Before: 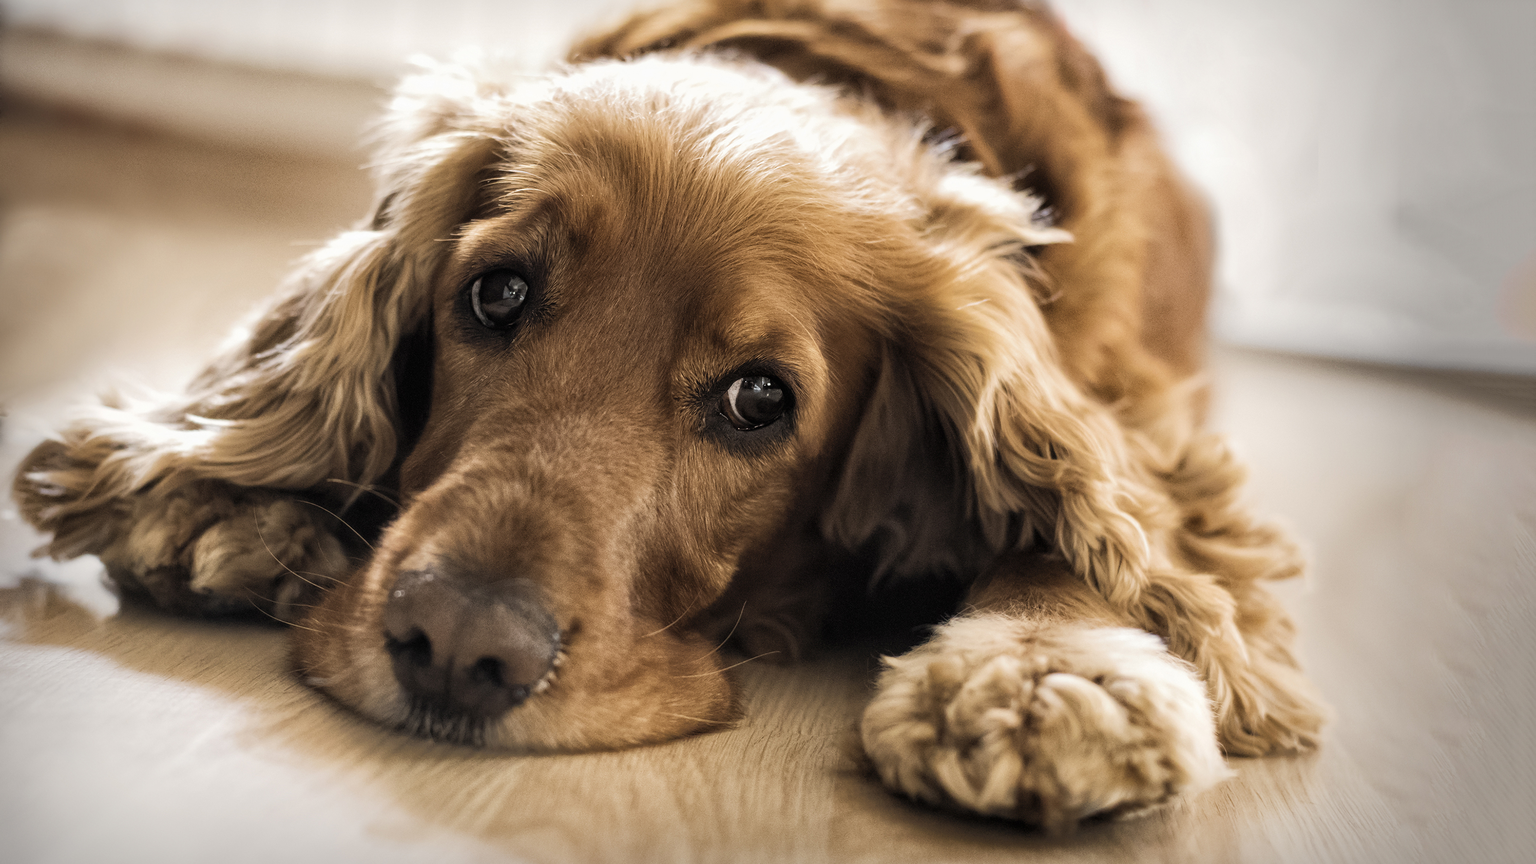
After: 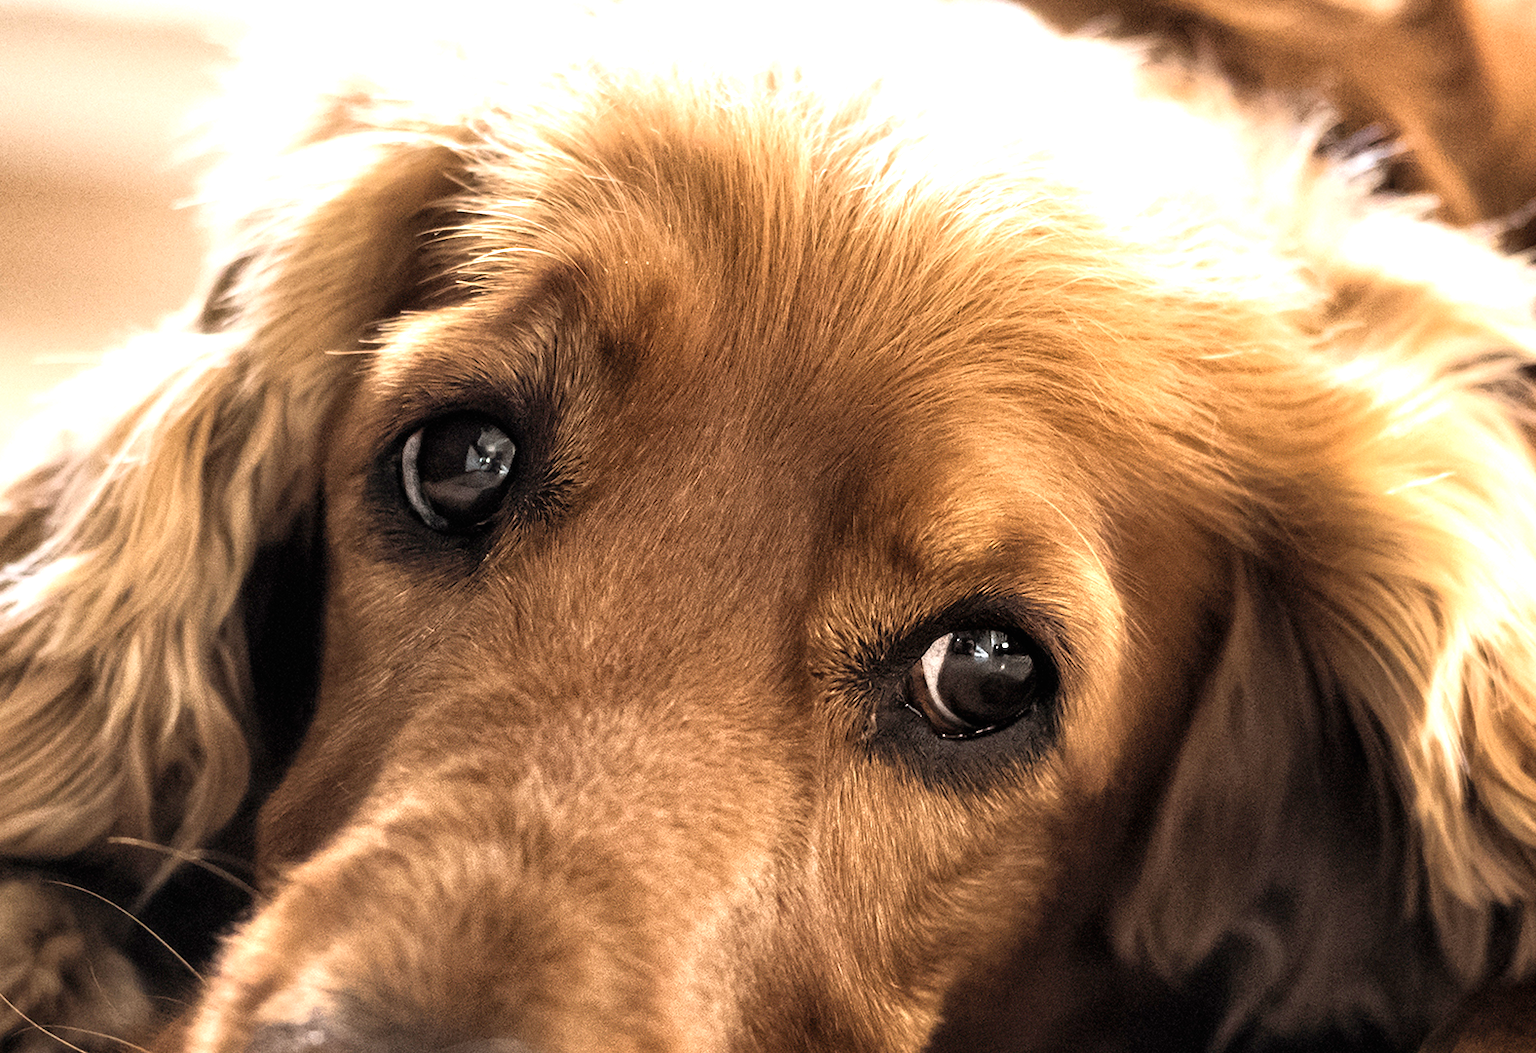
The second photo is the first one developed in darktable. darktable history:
exposure: black level correction 0, exposure 0.9 EV, compensate highlight preservation false
crop: left 17.835%, top 7.675%, right 32.881%, bottom 32.213%
